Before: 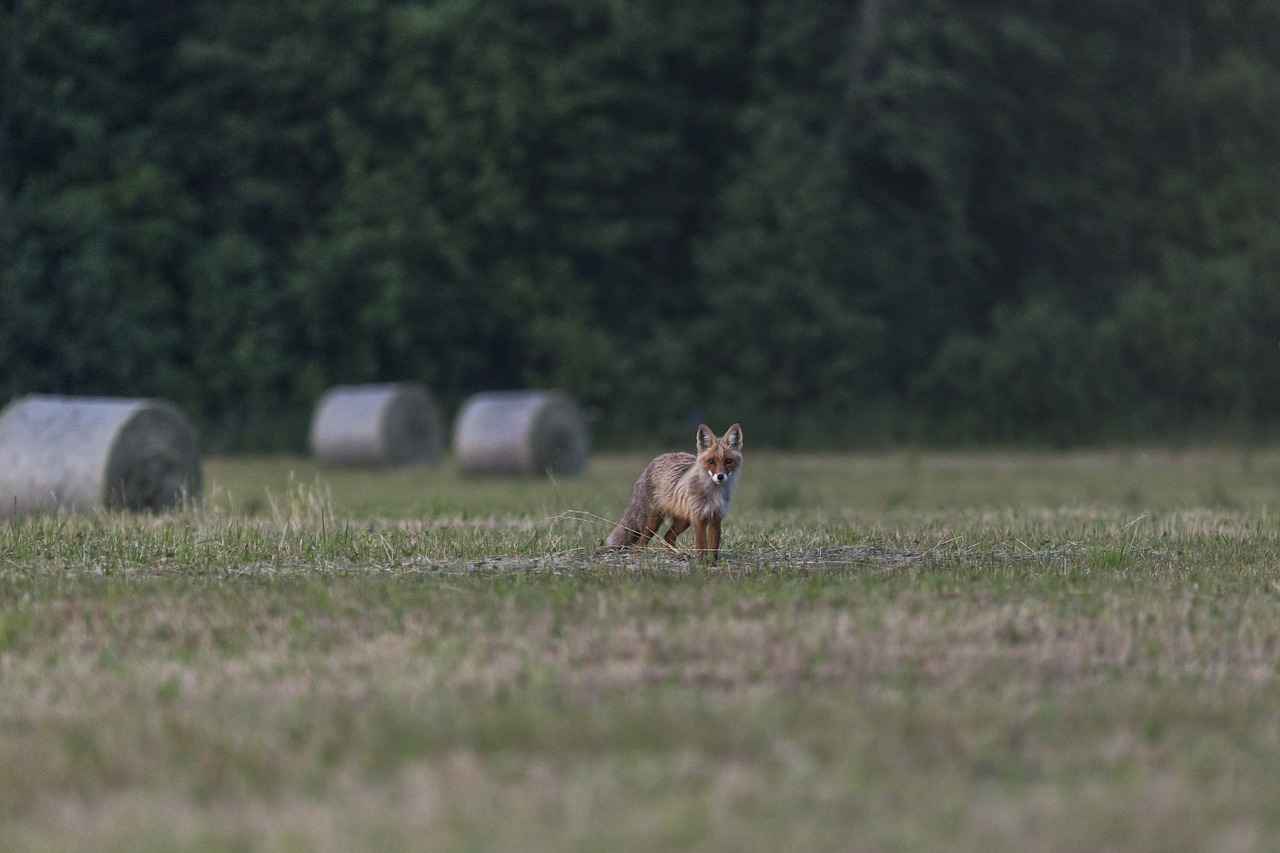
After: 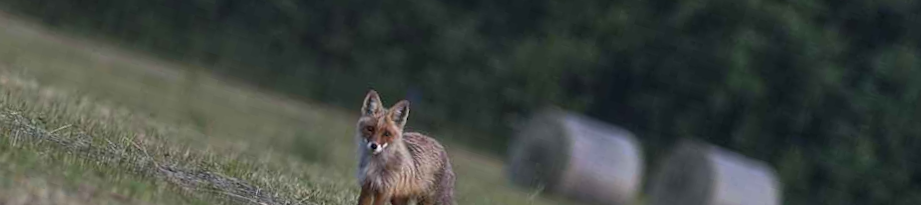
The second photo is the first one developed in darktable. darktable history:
crop and rotate: angle 16.12°, top 30.835%, bottom 35.653%
rotate and perspective: rotation 0.192°, lens shift (horizontal) -0.015, crop left 0.005, crop right 0.996, crop top 0.006, crop bottom 0.99
